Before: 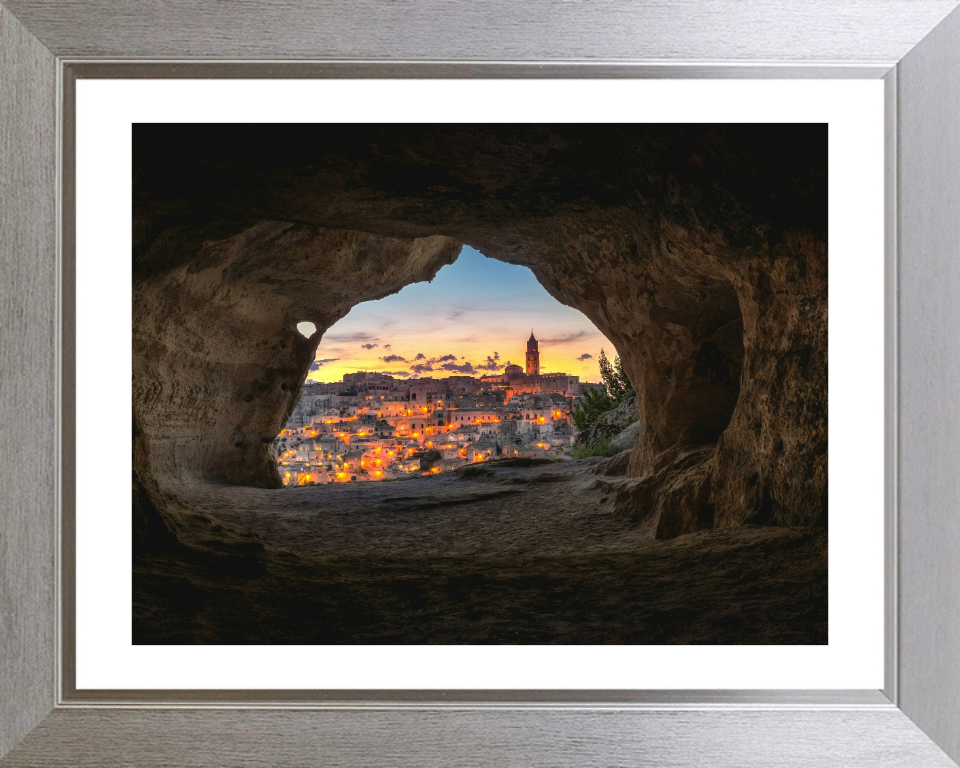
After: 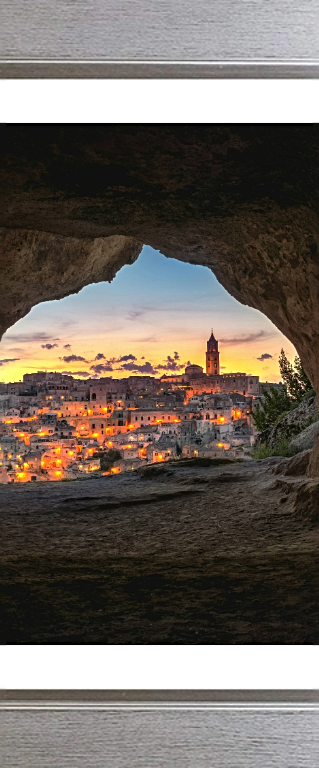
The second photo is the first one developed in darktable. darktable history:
crop: left 33.36%, right 33.36%
sharpen: radius 2.167, amount 0.381, threshold 0
